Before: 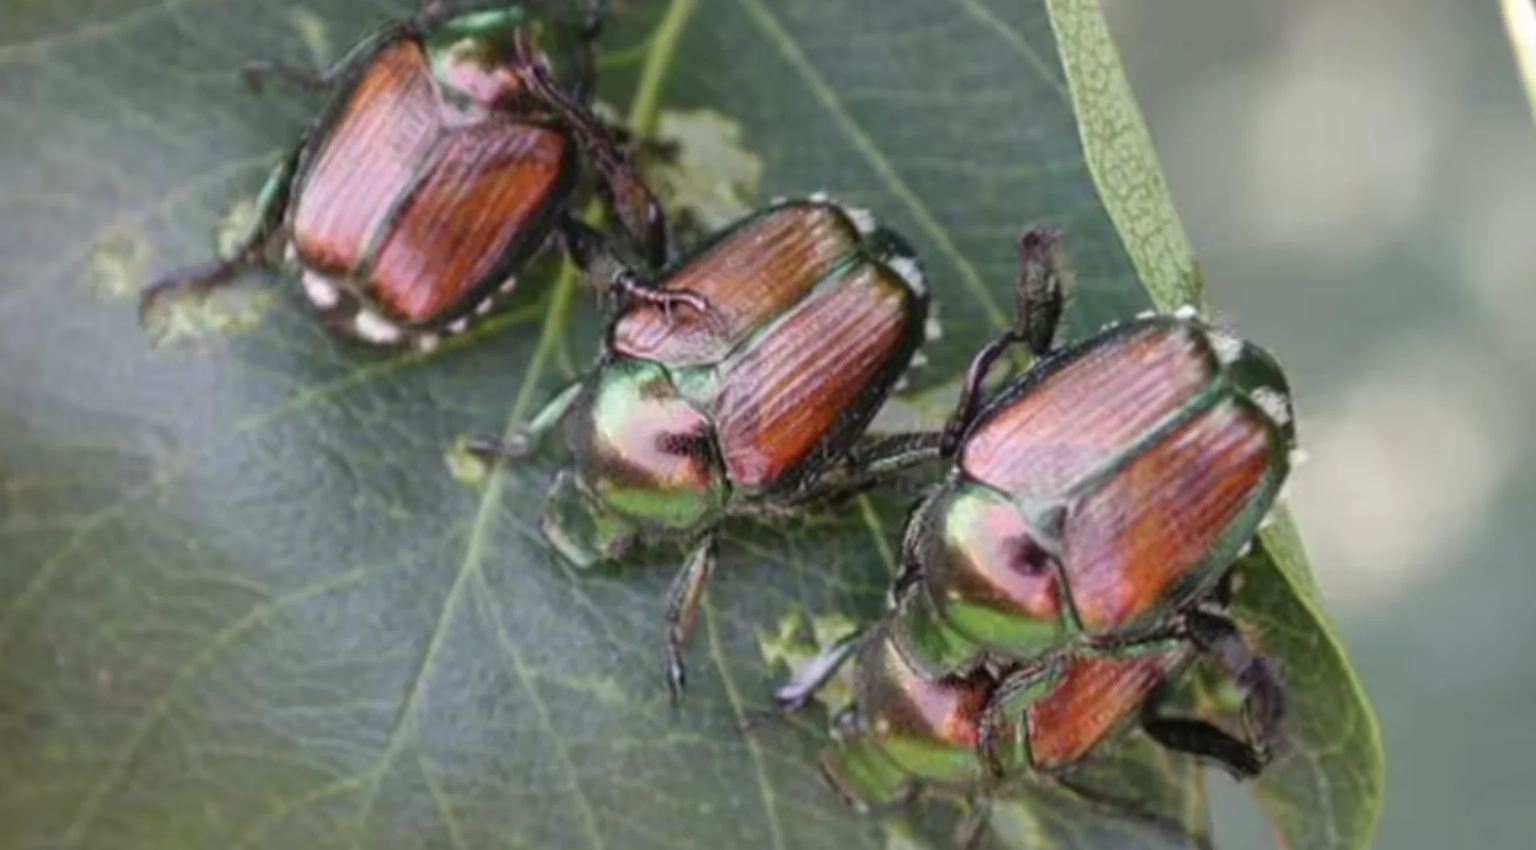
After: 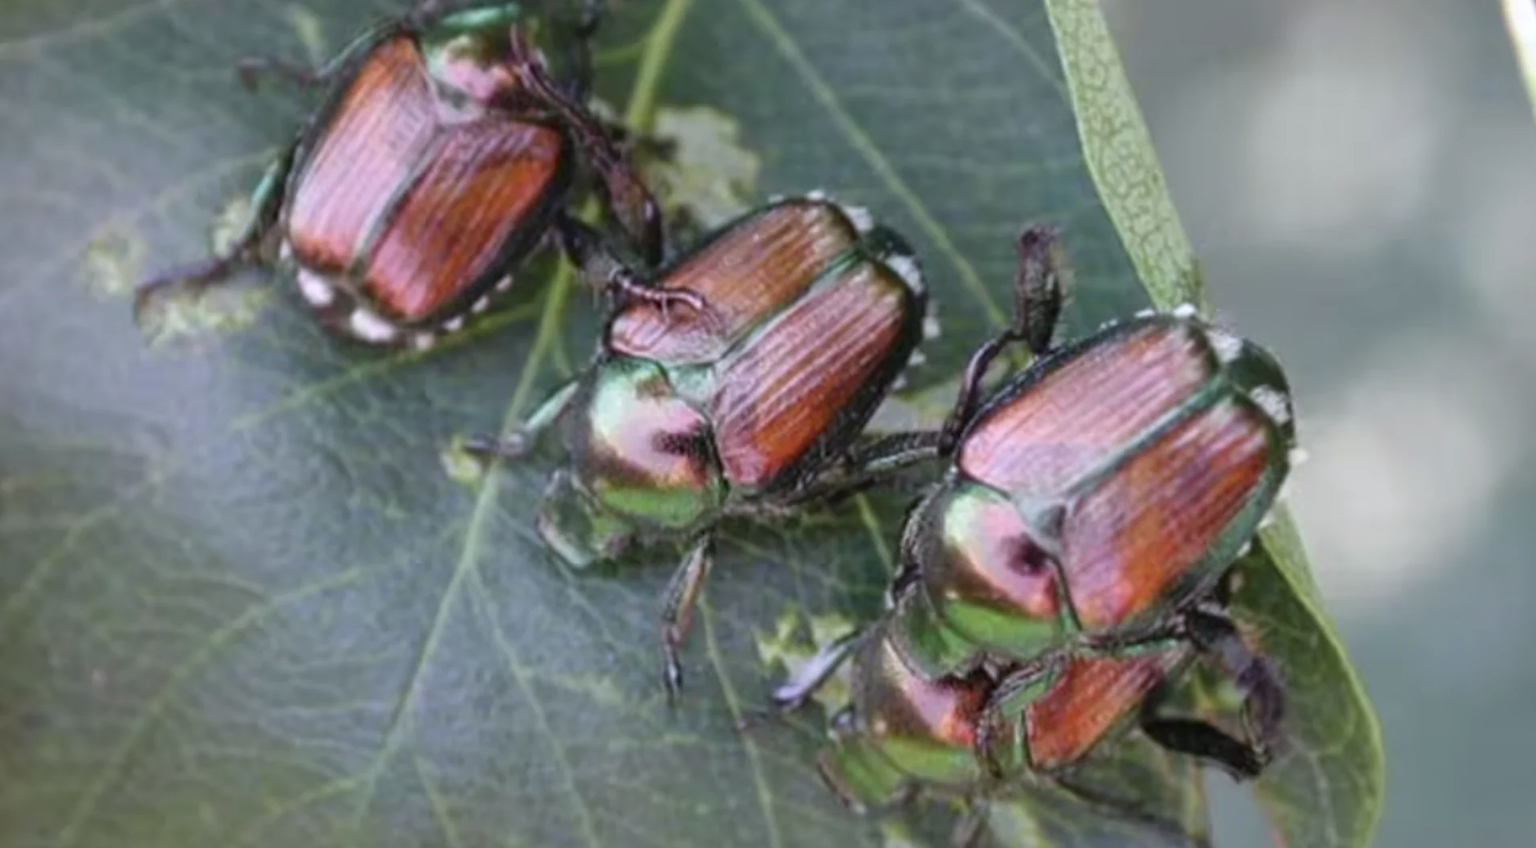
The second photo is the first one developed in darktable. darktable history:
crop and rotate: left 0.447%, top 0.38%, bottom 0.259%
color calibration: illuminant as shot in camera, x 0.358, y 0.373, temperature 4628.91 K
